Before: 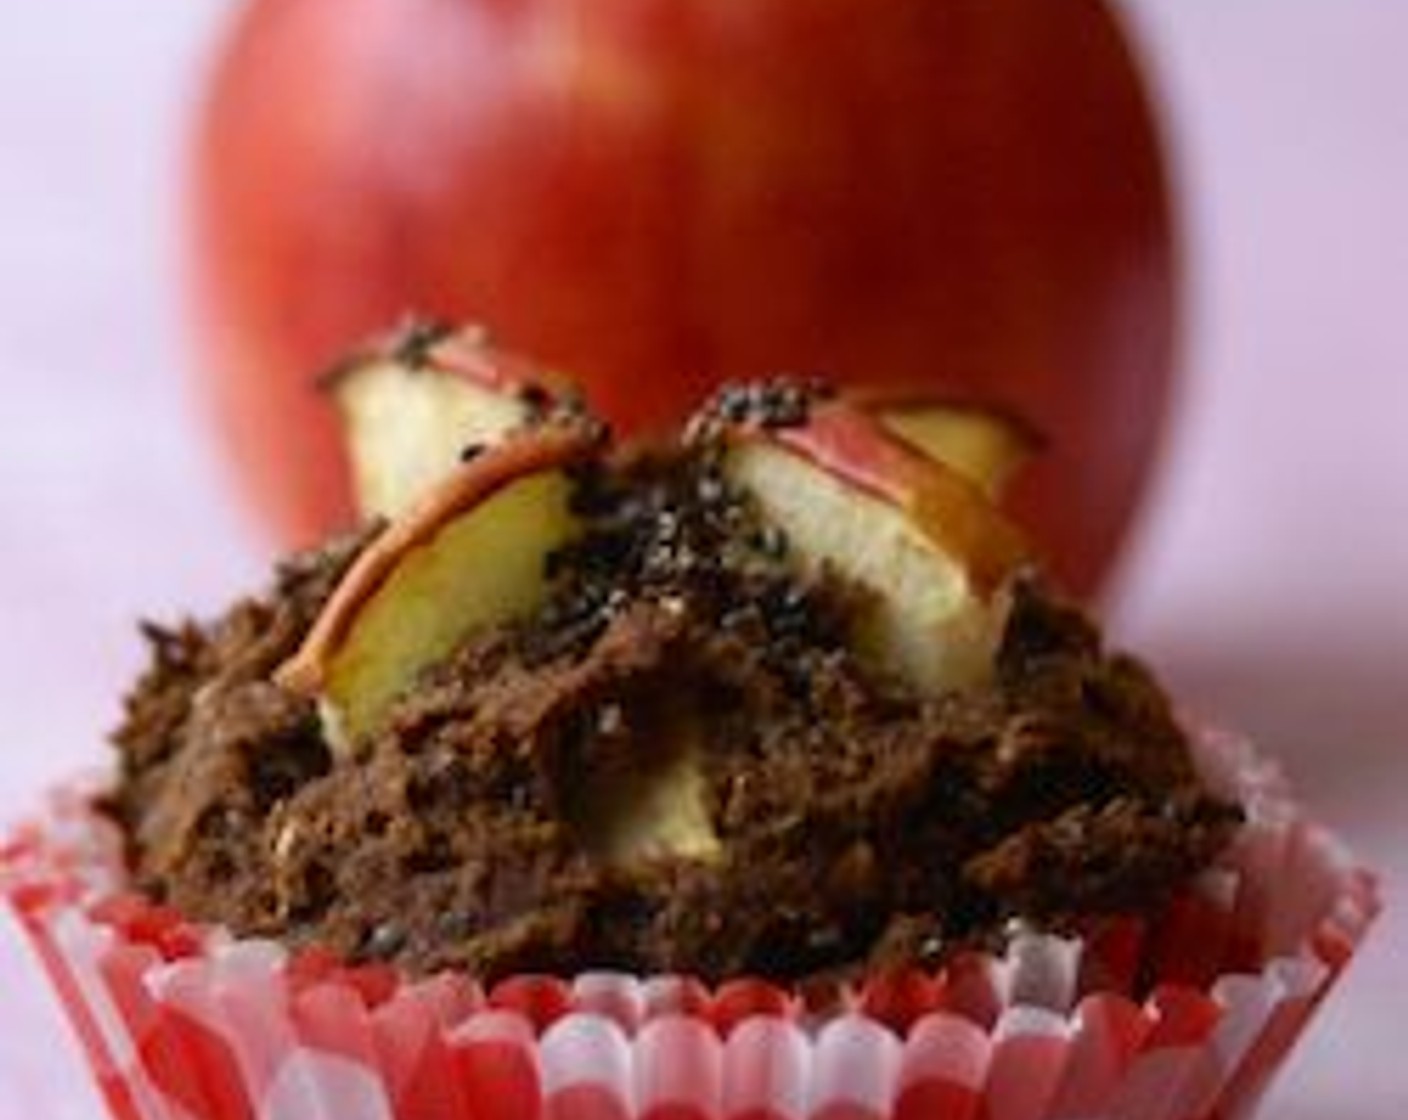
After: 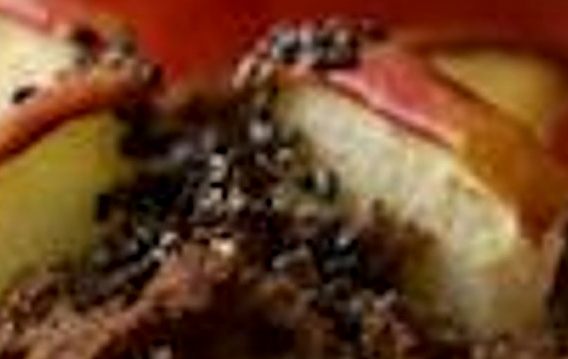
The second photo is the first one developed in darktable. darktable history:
sharpen: on, module defaults
local contrast: on, module defaults
crop: left 31.903%, top 31.988%, right 27.701%, bottom 35.947%
